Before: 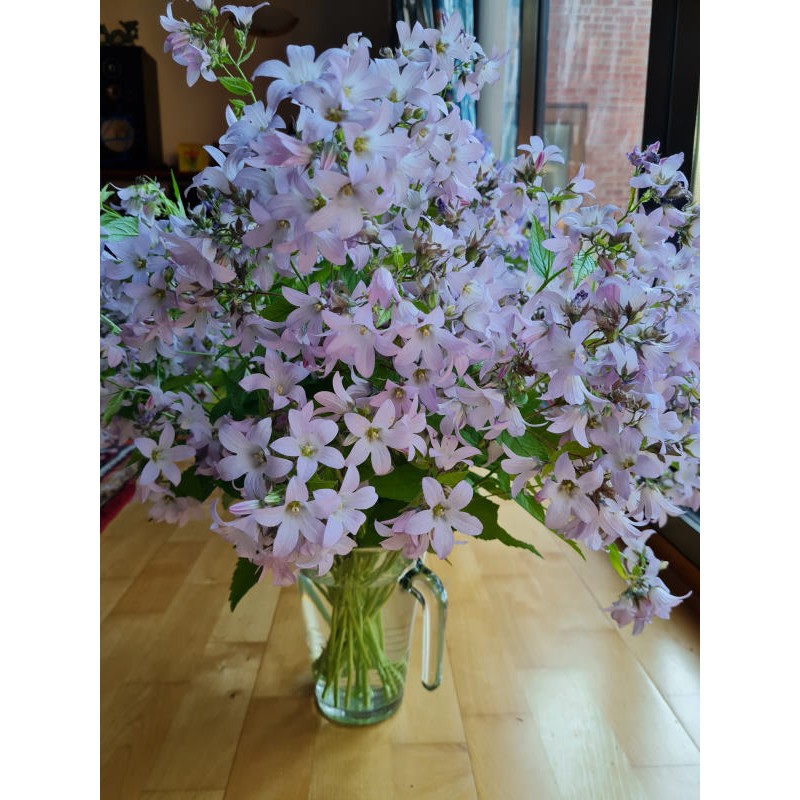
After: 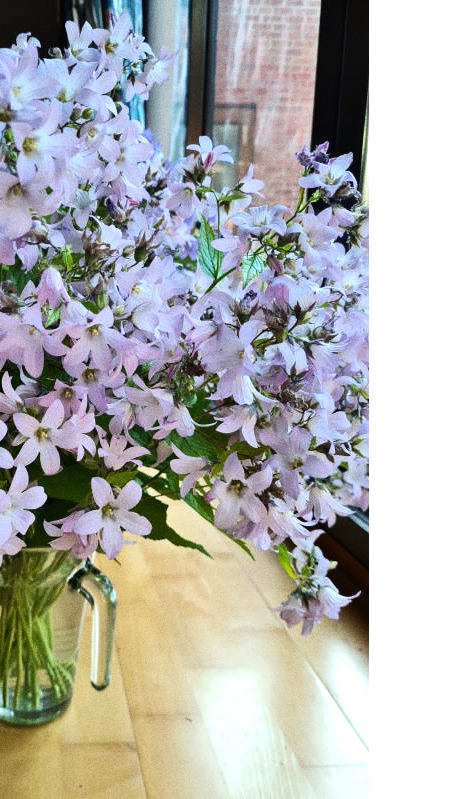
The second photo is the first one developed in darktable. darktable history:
tone equalizer: -8 EV -0.75 EV, -7 EV -0.7 EV, -6 EV -0.6 EV, -5 EV -0.4 EV, -3 EV 0.4 EV, -2 EV 0.6 EV, -1 EV 0.7 EV, +0 EV 0.75 EV, edges refinement/feathering 500, mask exposure compensation -1.57 EV, preserve details no
grain: coarseness 0.09 ISO
crop: left 41.402%
